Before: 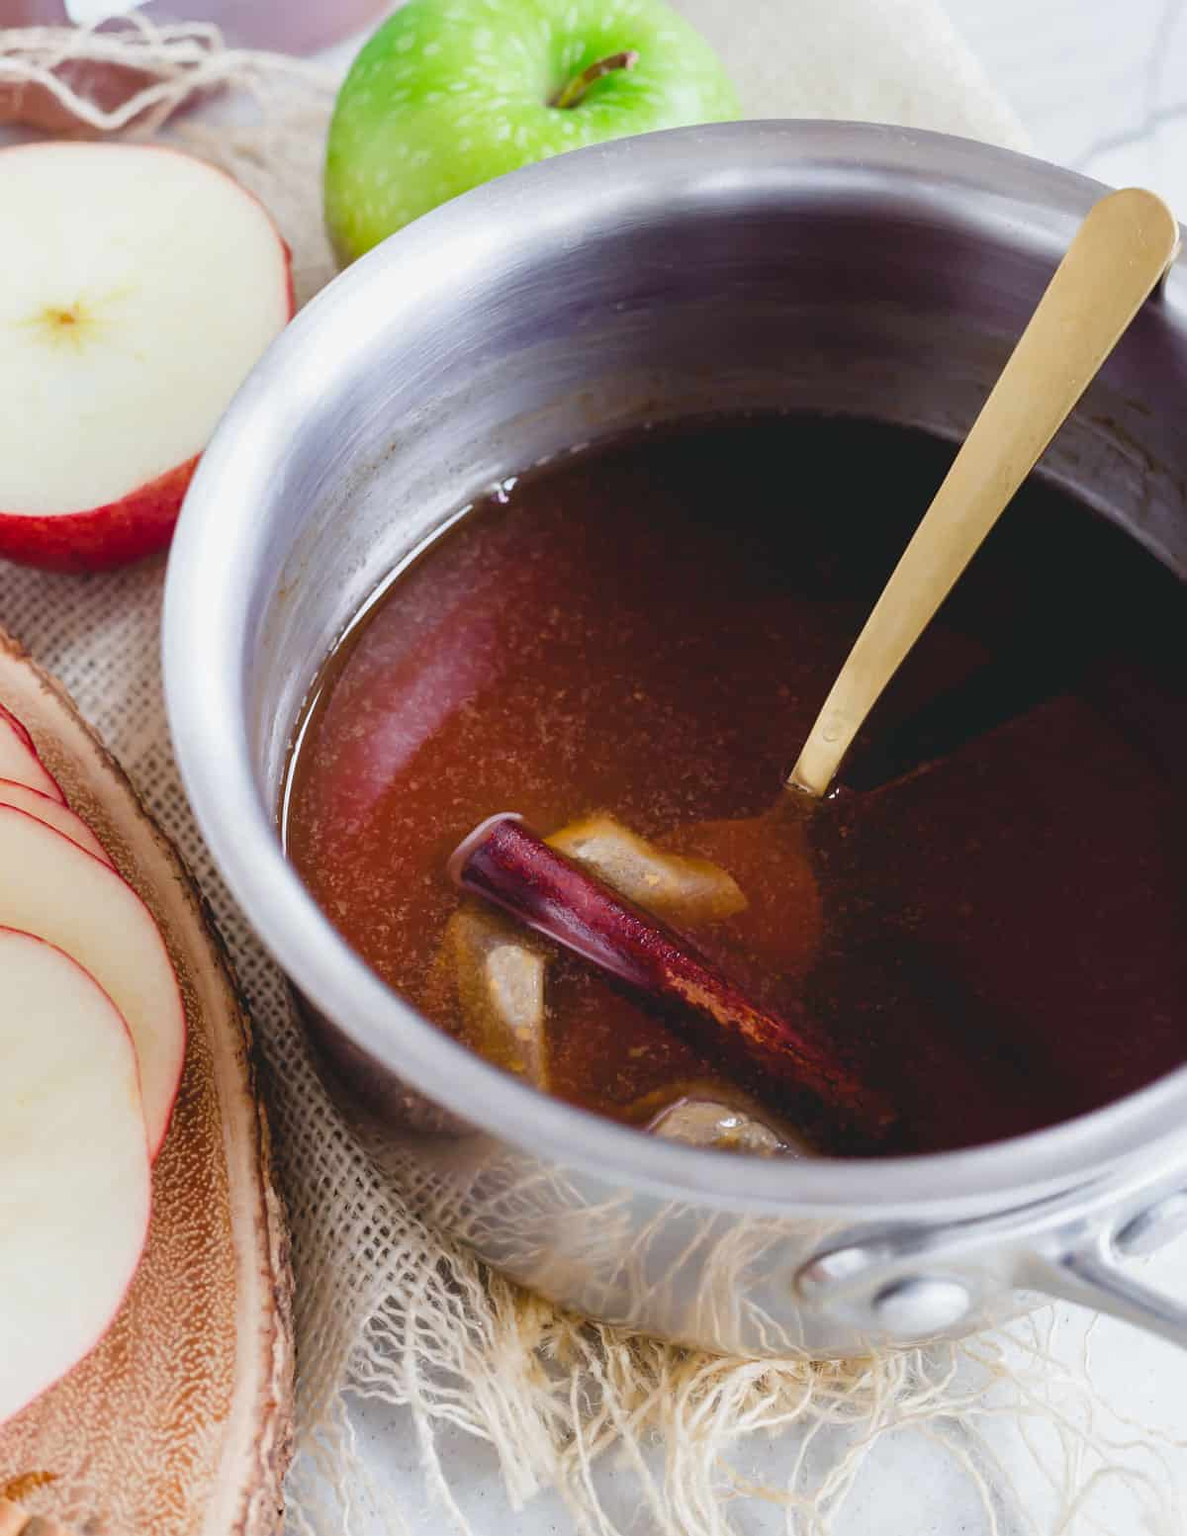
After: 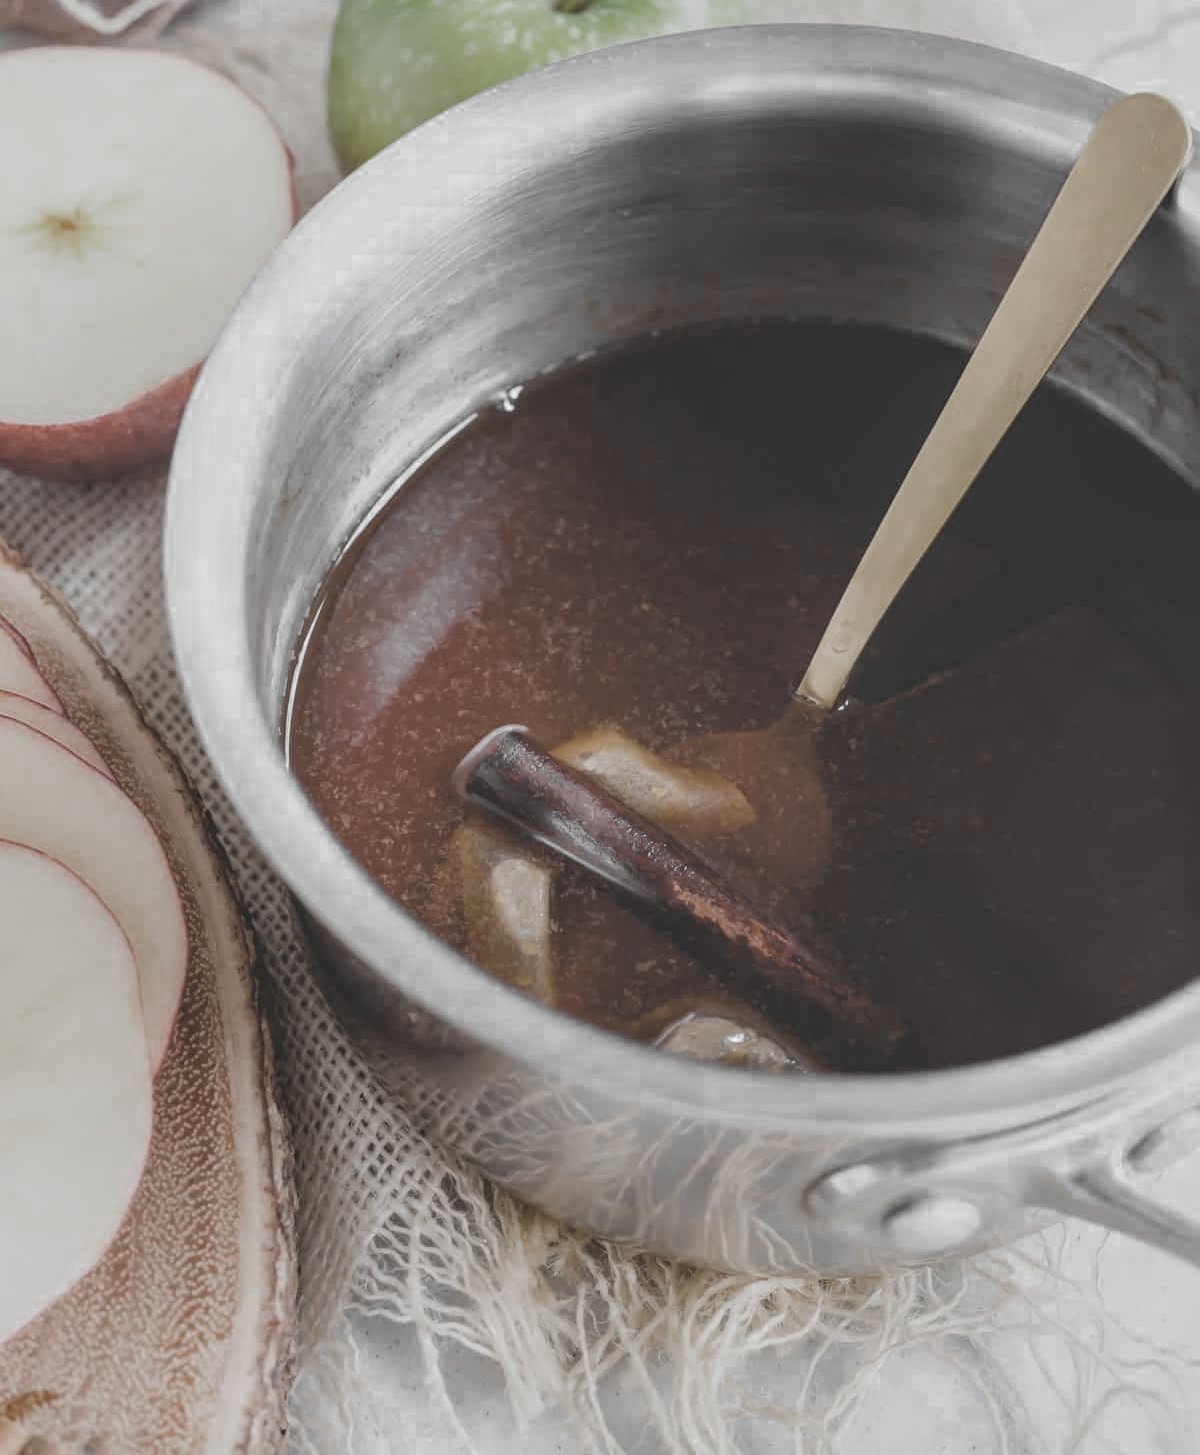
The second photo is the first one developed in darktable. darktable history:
crop and rotate: top 6.25%
color zones: curves: ch0 [(0, 0.613) (0.01, 0.613) (0.245, 0.448) (0.498, 0.529) (0.642, 0.665) (0.879, 0.777) (0.99, 0.613)]; ch1 [(0, 0.035) (0.121, 0.189) (0.259, 0.197) (0.415, 0.061) (0.589, 0.022) (0.732, 0.022) (0.857, 0.026) (0.991, 0.053)]
local contrast: on, module defaults
contrast brightness saturation: contrast -0.28
